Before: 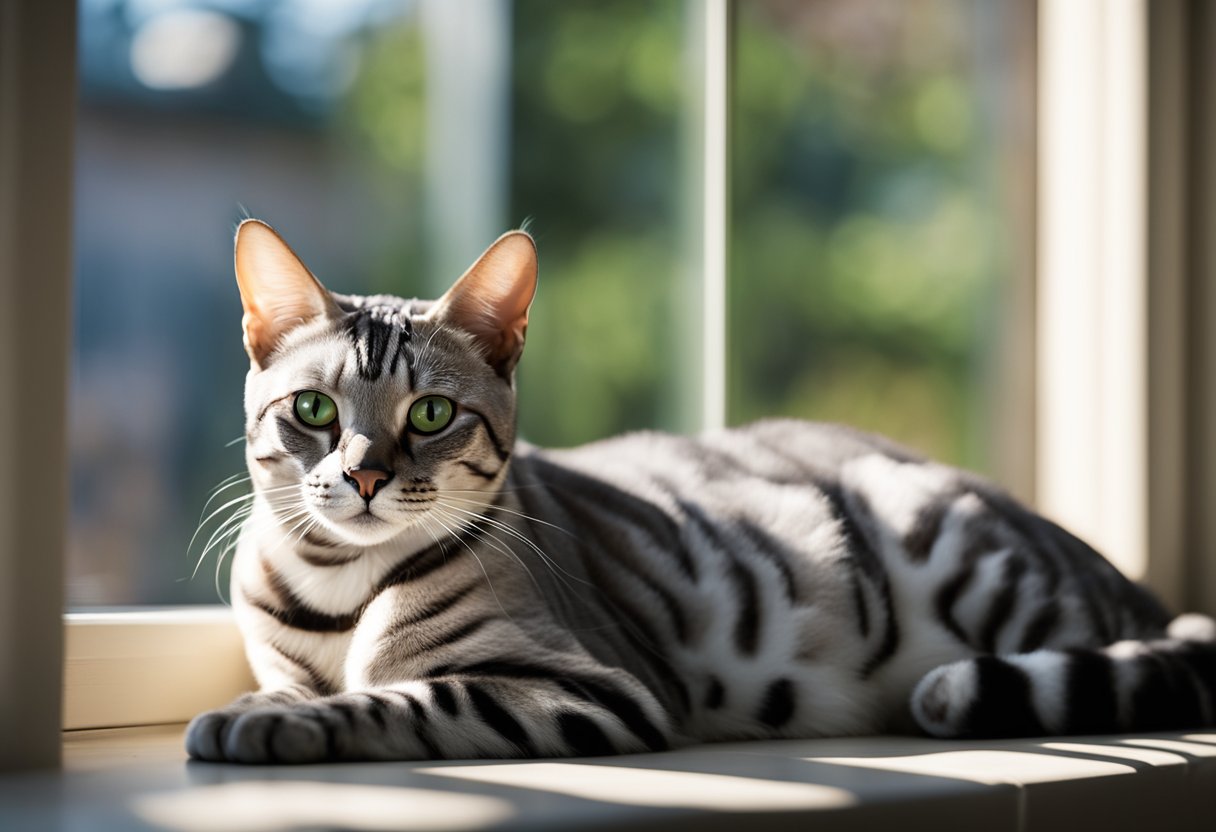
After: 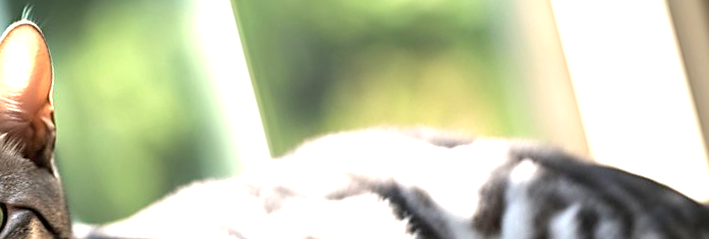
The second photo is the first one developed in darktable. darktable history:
exposure: black level correction 0, exposure 1.45 EV, compensate exposure bias true, compensate highlight preservation false
rotate and perspective: rotation -14.8°, crop left 0.1, crop right 0.903, crop top 0.25, crop bottom 0.748
crop: left 36.005%, top 18.293%, right 0.31%, bottom 38.444%
sharpen: on, module defaults
